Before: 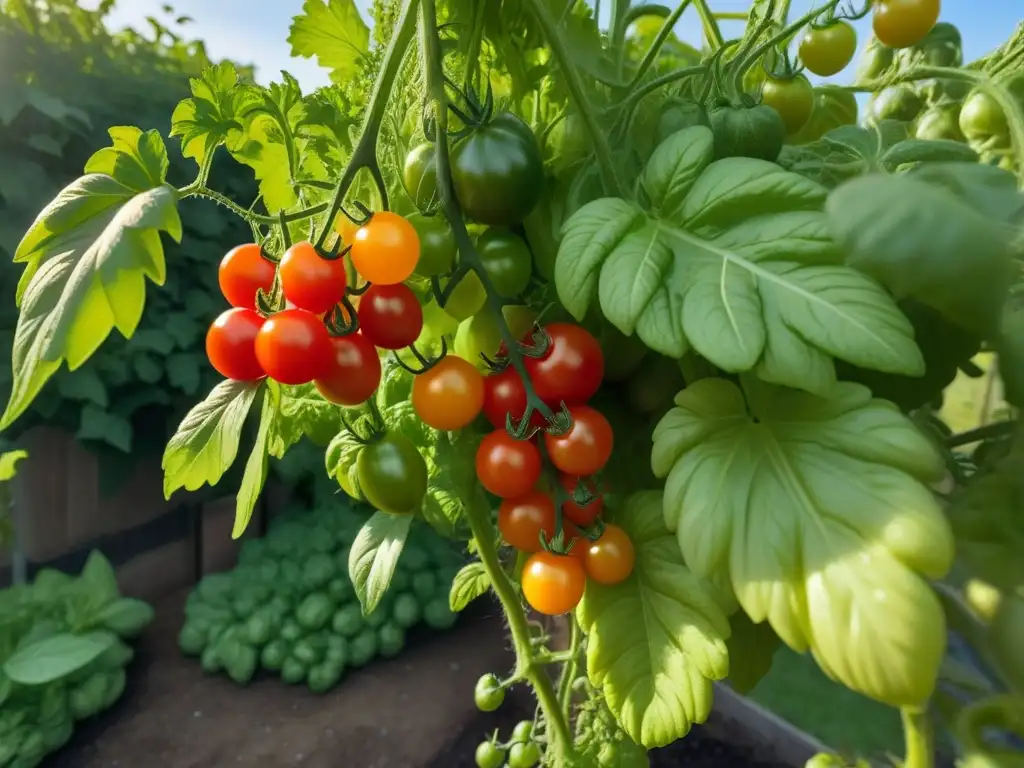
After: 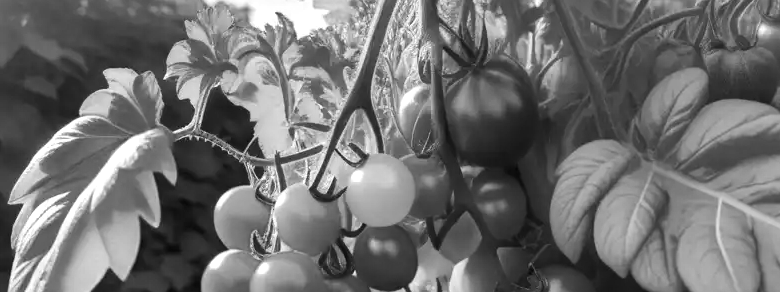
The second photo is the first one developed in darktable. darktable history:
tone equalizer: -8 EV -0.417 EV, -7 EV -0.389 EV, -6 EV -0.333 EV, -5 EV -0.222 EV, -3 EV 0.222 EV, -2 EV 0.333 EV, -1 EV 0.389 EV, +0 EV 0.417 EV, edges refinement/feathering 500, mask exposure compensation -1.57 EV, preserve details no
haze removal: compatibility mode true, adaptive false
crop: left 0.579%, top 7.627%, right 23.167%, bottom 54.275%
monochrome: a 32, b 64, size 2.3
